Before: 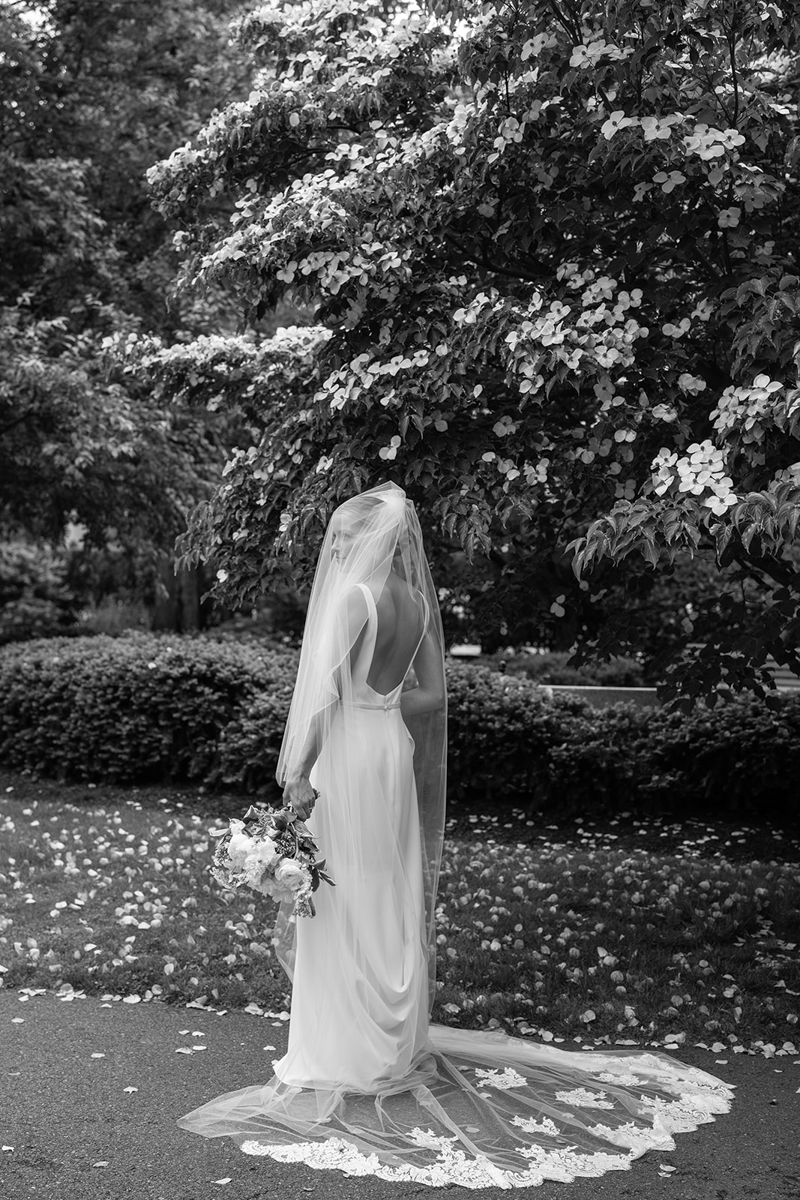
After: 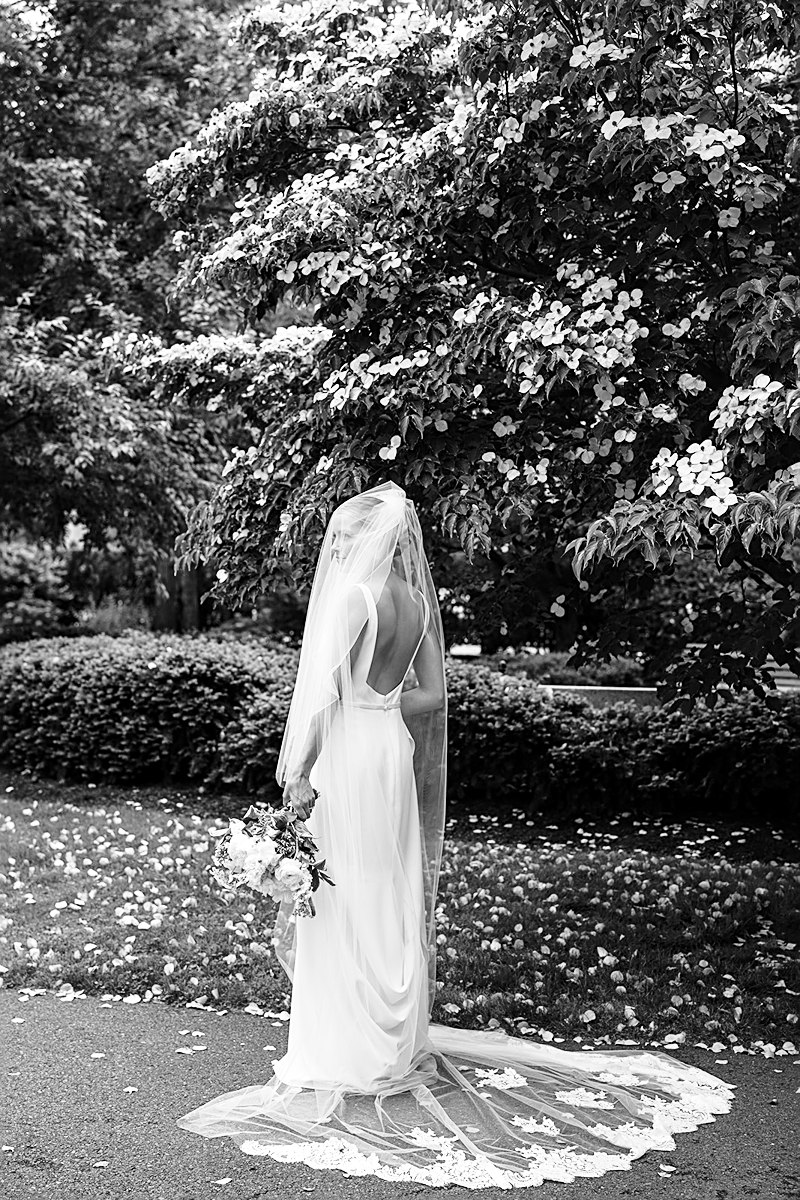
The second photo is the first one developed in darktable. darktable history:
local contrast: mode bilateral grid, contrast 19, coarseness 50, detail 119%, midtone range 0.2
sharpen: on, module defaults
base curve: curves: ch0 [(0, 0) (0.028, 0.03) (0.121, 0.232) (0.46, 0.748) (0.859, 0.968) (1, 1)], preserve colors none
